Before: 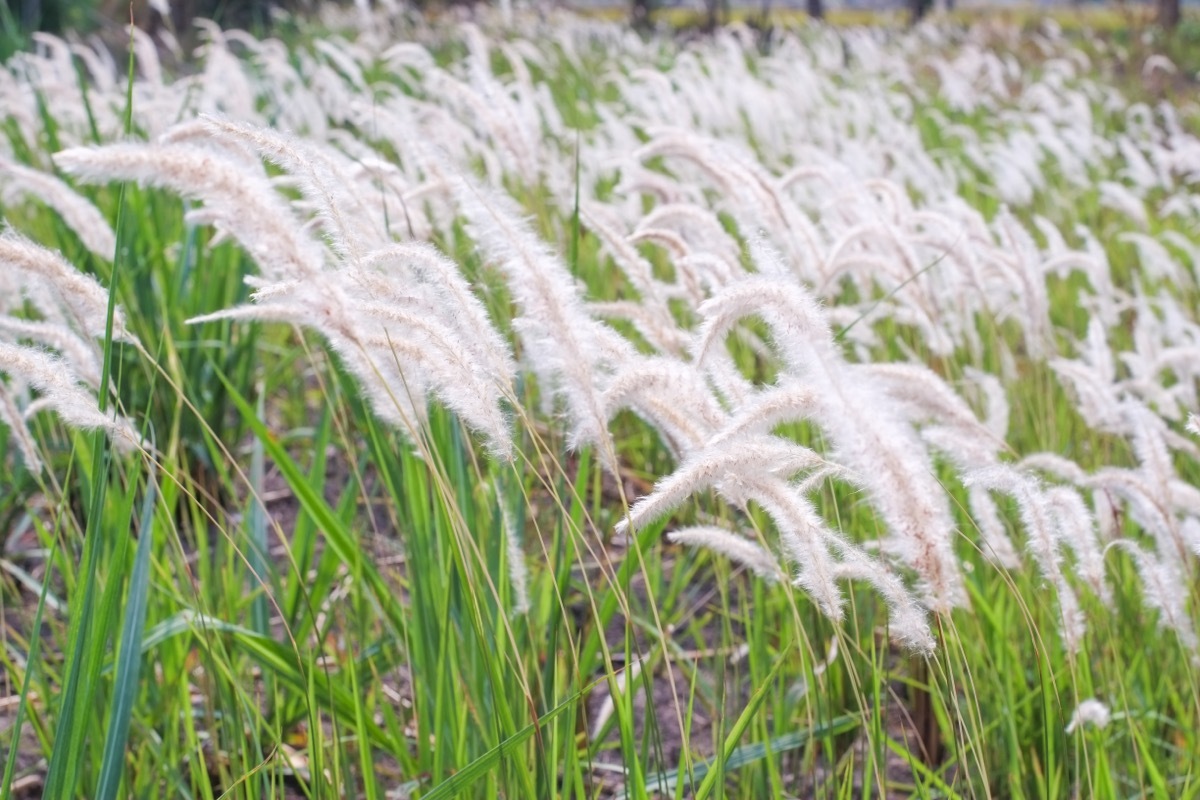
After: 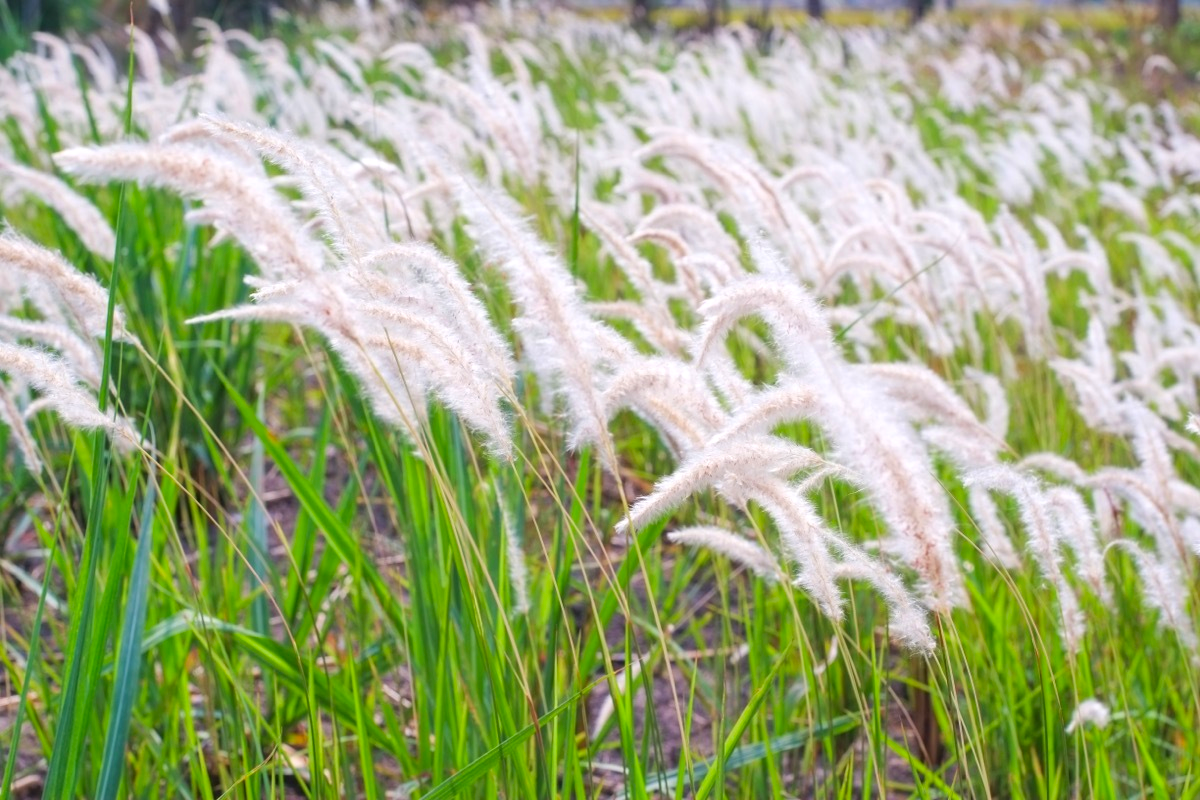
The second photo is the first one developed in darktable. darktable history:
exposure: black level correction -0.001, exposure 0.08 EV, compensate highlight preservation false
color correction: highlights b* -0.027, saturation 1.33
